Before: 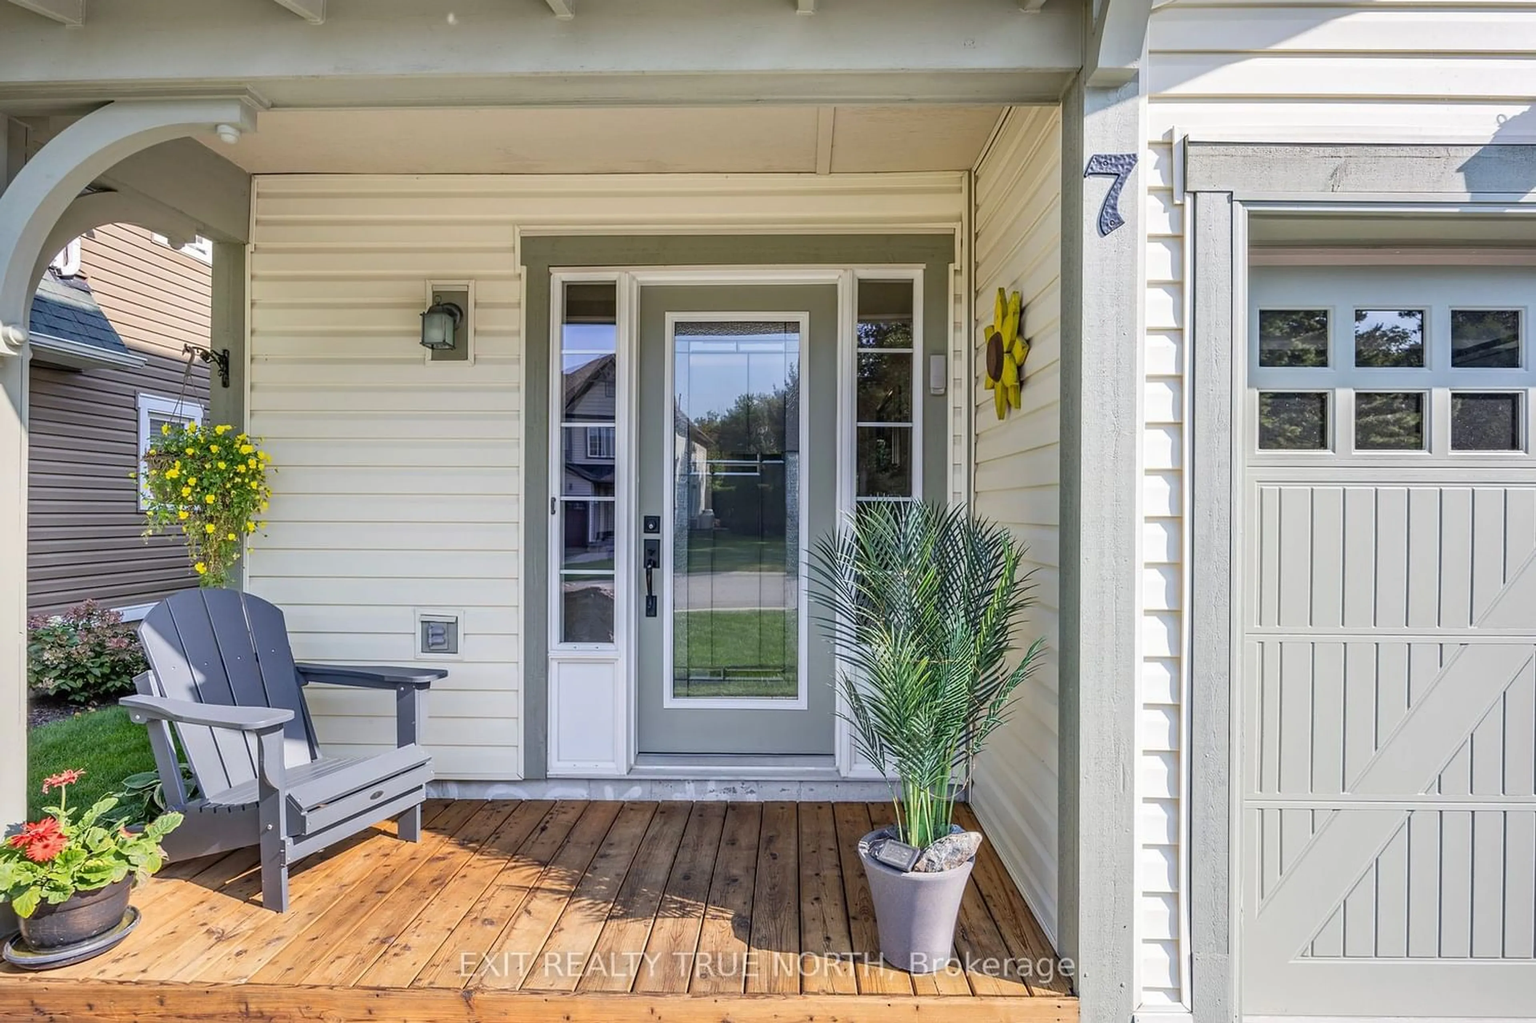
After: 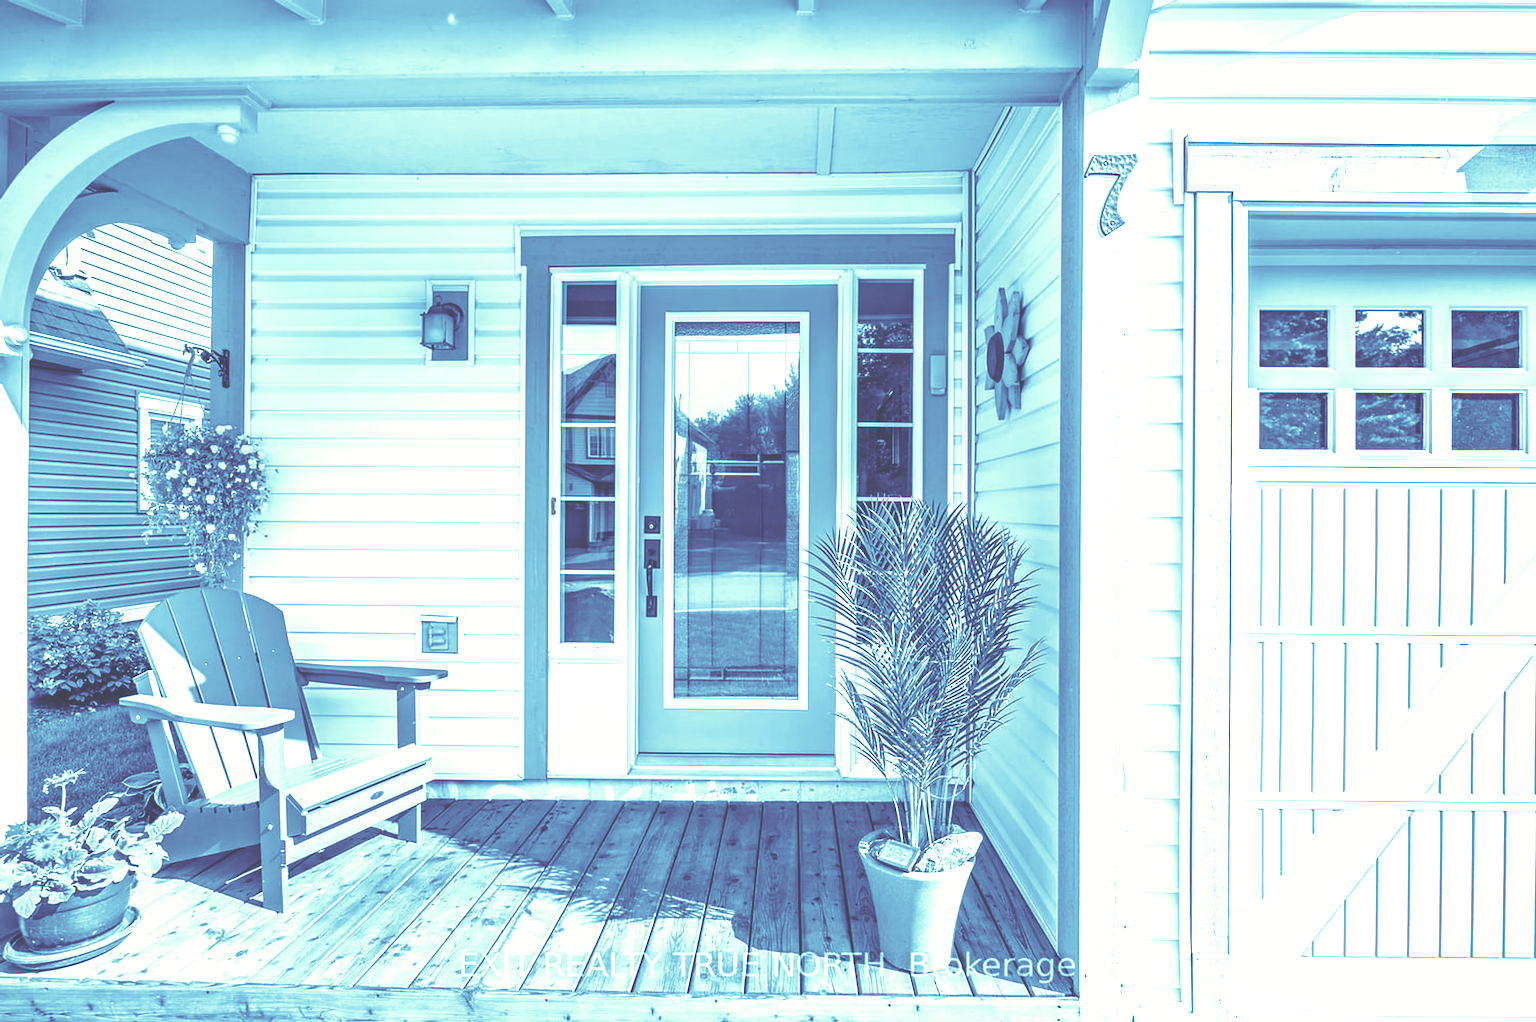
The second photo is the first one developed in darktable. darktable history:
color calibration: output gray [0.21, 0.42, 0.37, 0], gray › normalize channels true, illuminant same as pipeline (D50), adaptation XYZ, x 0.346, y 0.359, gamut compression 0
rgb curve: curves: ch0 [(0, 0.186) (0.314, 0.284) (0.576, 0.466) (0.805, 0.691) (0.936, 0.886)]; ch1 [(0, 0.186) (0.314, 0.284) (0.581, 0.534) (0.771, 0.746) (0.936, 0.958)]; ch2 [(0, 0.216) (0.275, 0.39) (1, 1)], mode RGB, independent channels, compensate middle gray true, preserve colors none
exposure: black level correction 0, exposure 1.3 EV, compensate exposure bias true, compensate highlight preservation false
contrast brightness saturation: contrast 0.07, brightness 0.18, saturation 0.4
